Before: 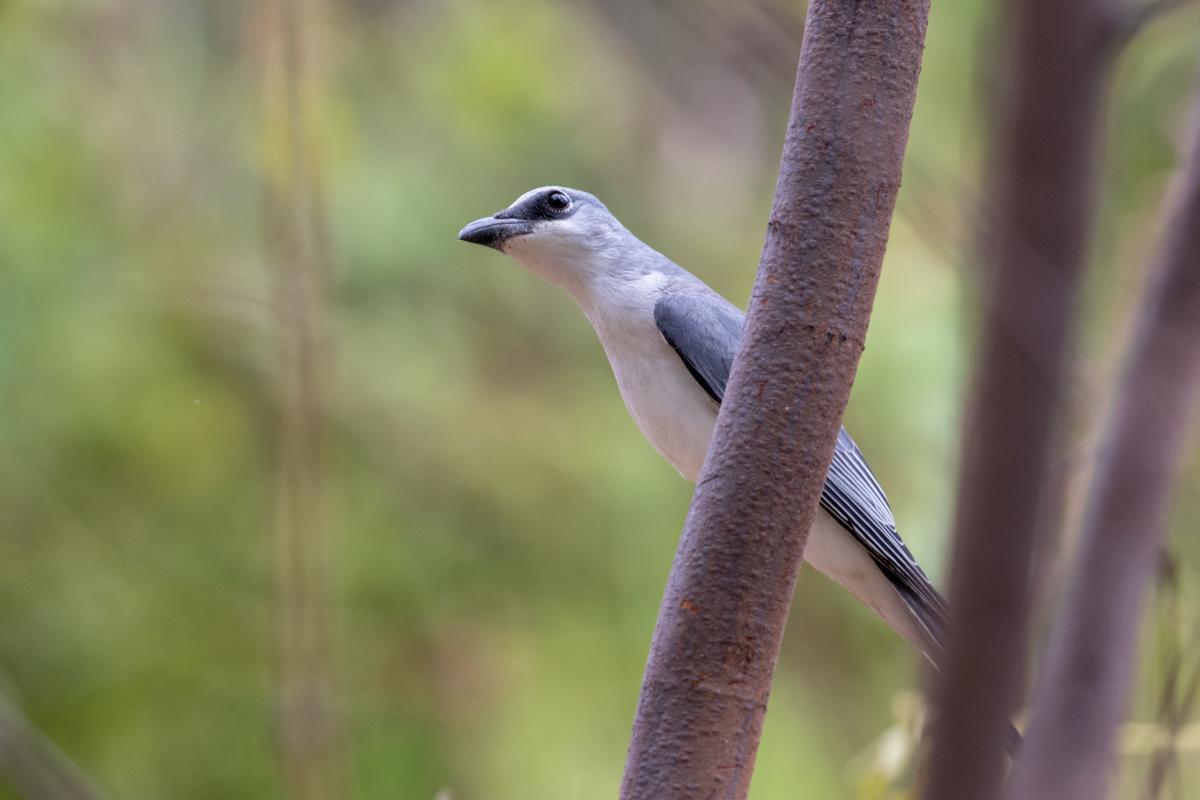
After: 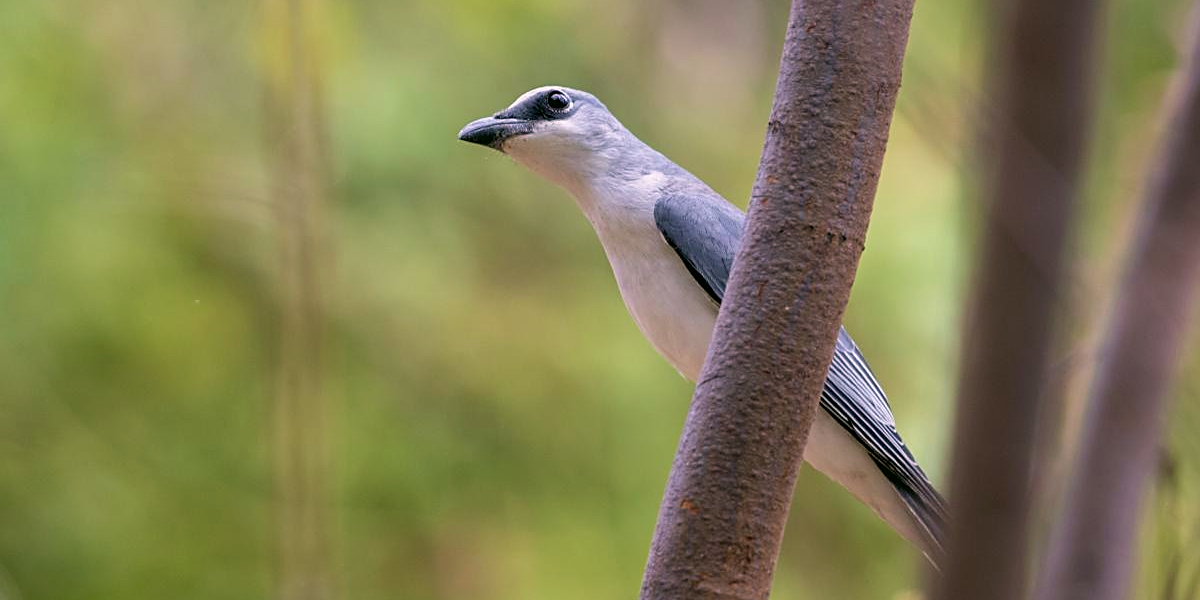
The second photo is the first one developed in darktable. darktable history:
crop and rotate: top 12.546%, bottom 12.405%
color correction: highlights a* 4.55, highlights b* 4.97, shadows a* -7.23, shadows b* 5.03
velvia: on, module defaults
sharpen: on, module defaults
